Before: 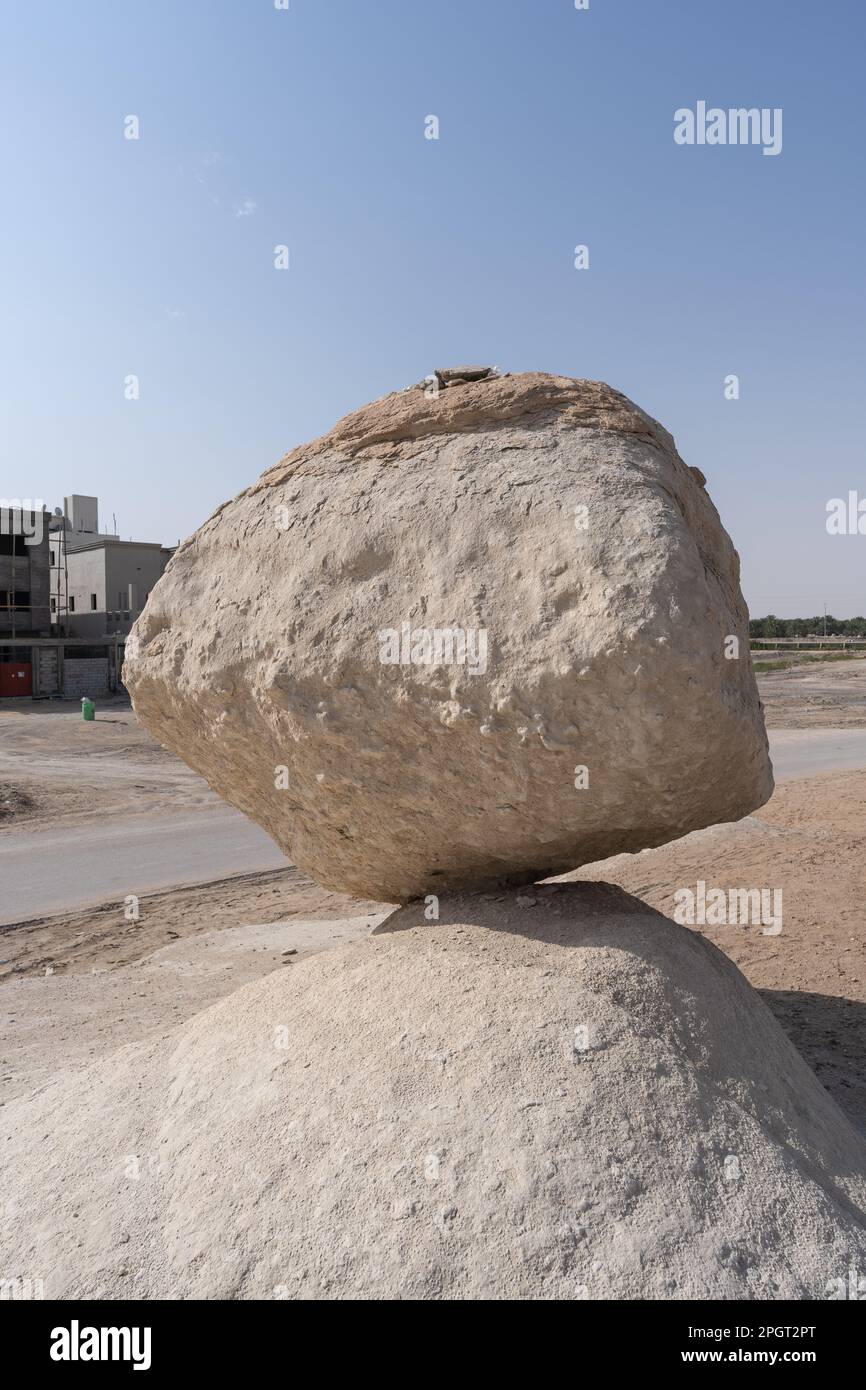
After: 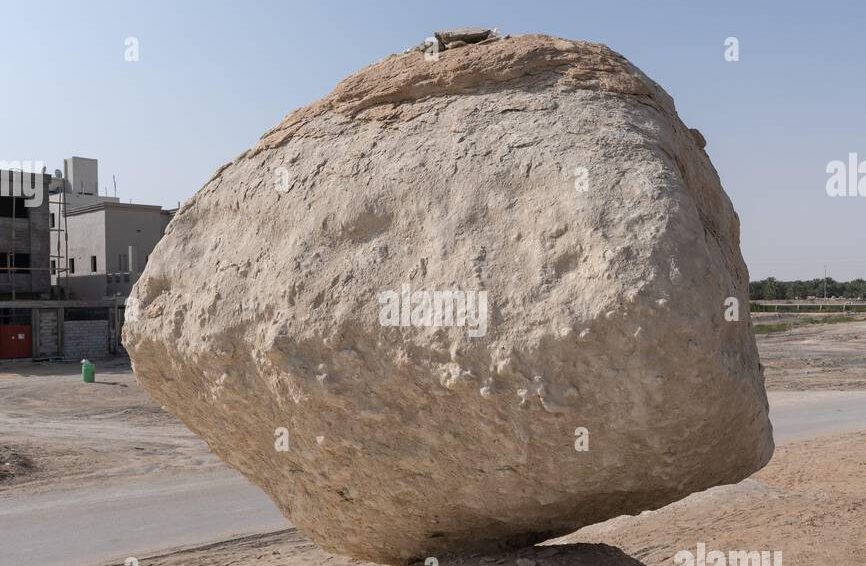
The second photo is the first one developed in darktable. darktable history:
crop and rotate: top 24.372%, bottom 34.892%
